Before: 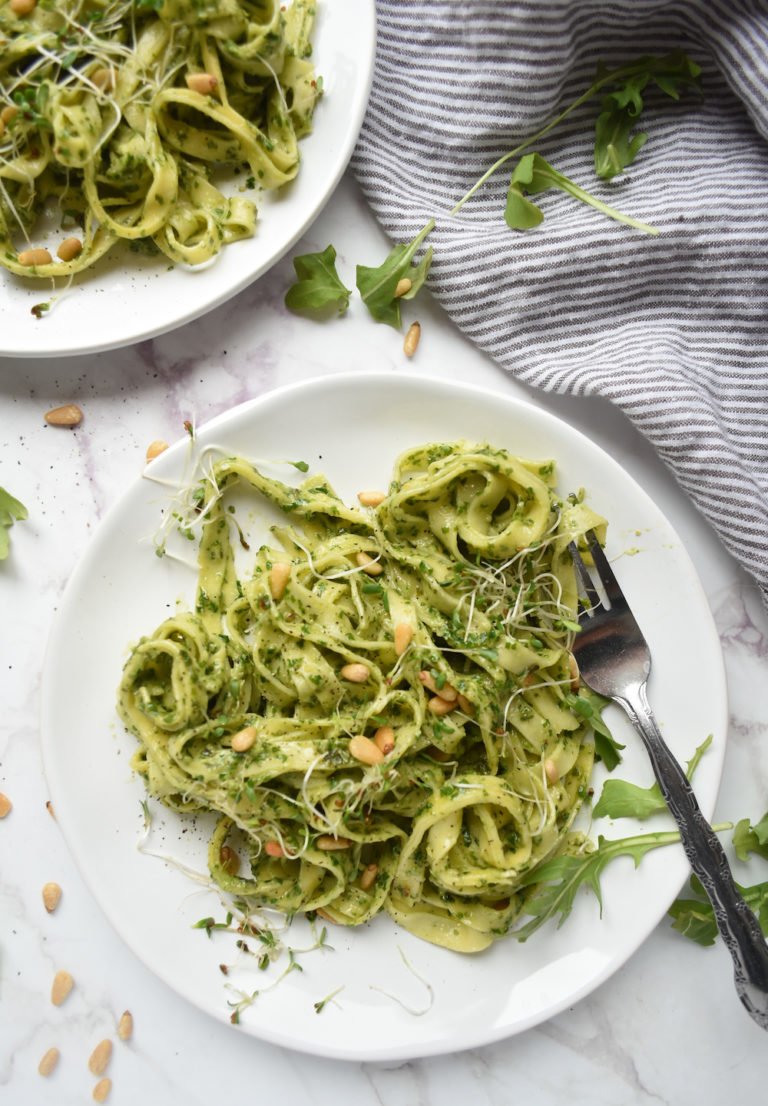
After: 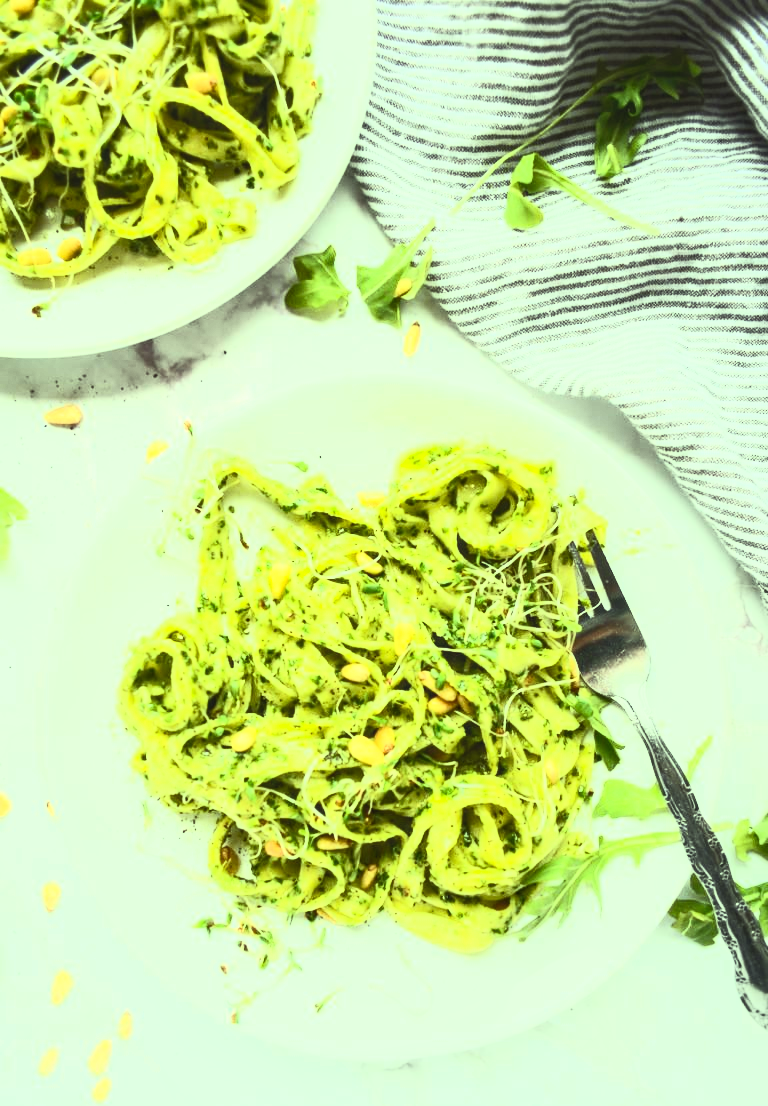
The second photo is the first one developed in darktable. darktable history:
contrast brightness saturation: contrast 0.578, brightness 0.569, saturation -0.346
local contrast: on, module defaults
tone equalizer: -8 EV 0.001 EV, -7 EV -0.003 EV, -6 EV 0.003 EV, -5 EV -0.048 EV, -4 EV -0.118 EV, -3 EV -0.165 EV, -2 EV 0.248 EV, -1 EV 0.708 EV, +0 EV 0.506 EV, smoothing diameter 24.83%, edges refinement/feathering 11.91, preserve details guided filter
color correction: highlights a* -11.2, highlights b* 9.87, saturation 1.72
